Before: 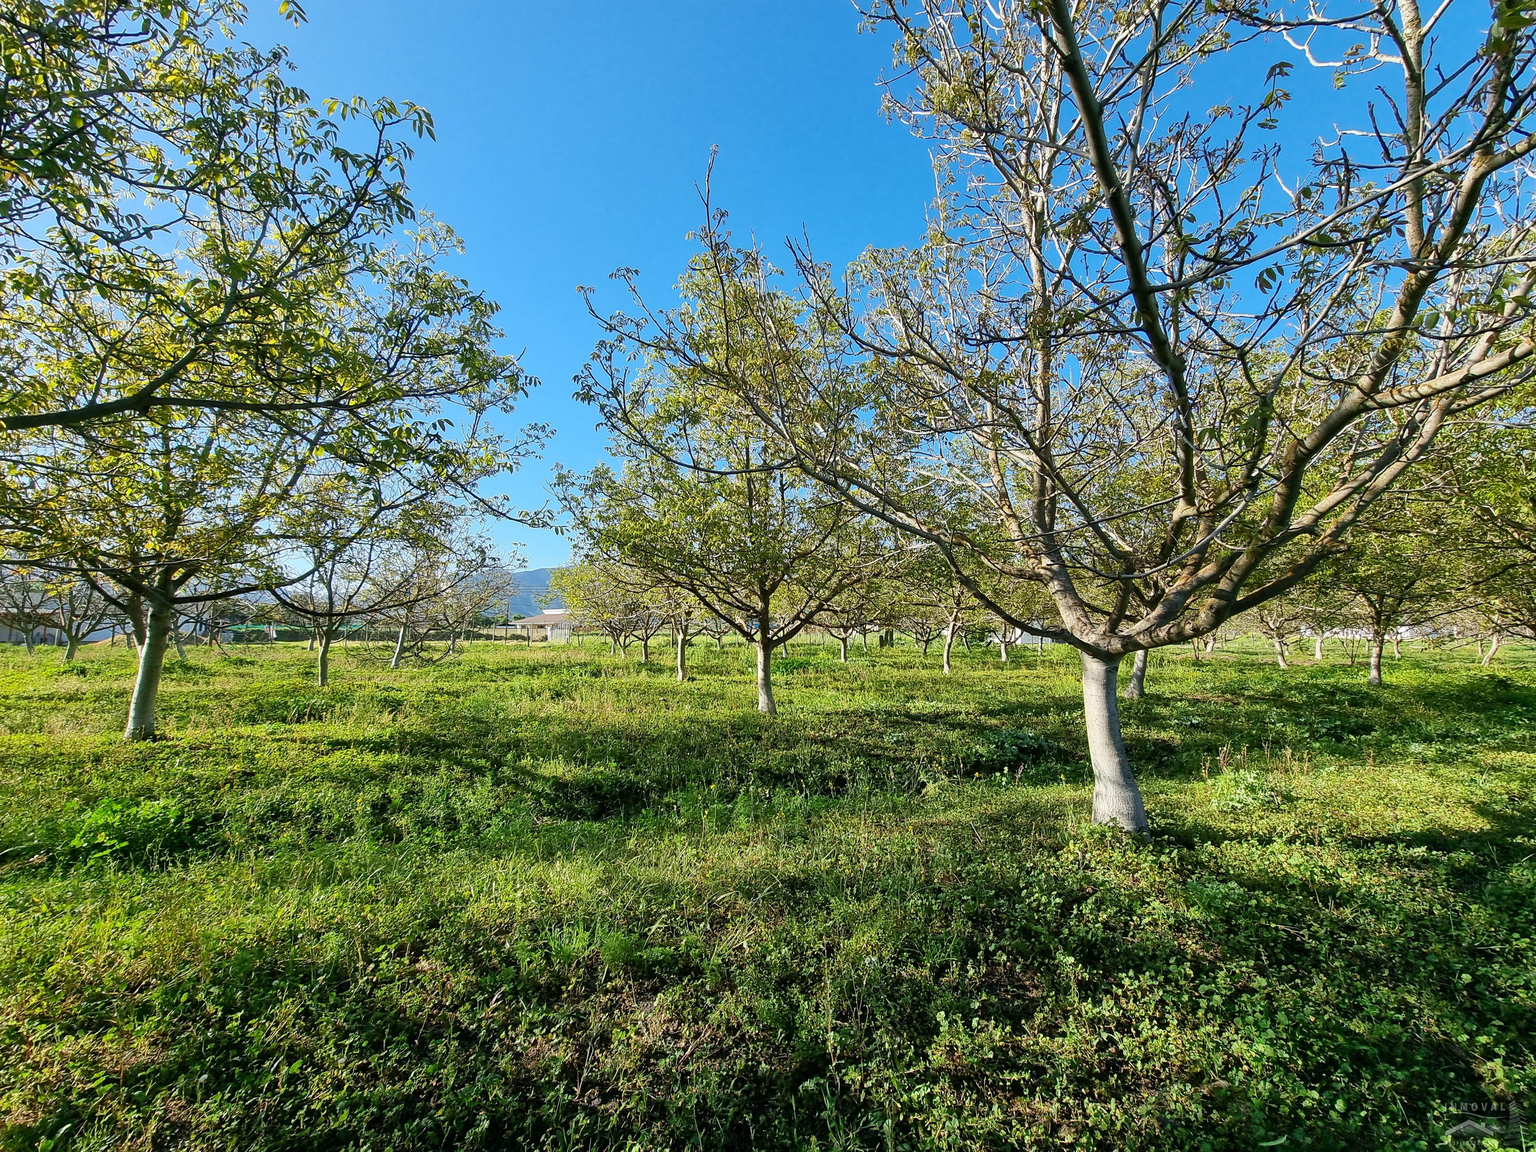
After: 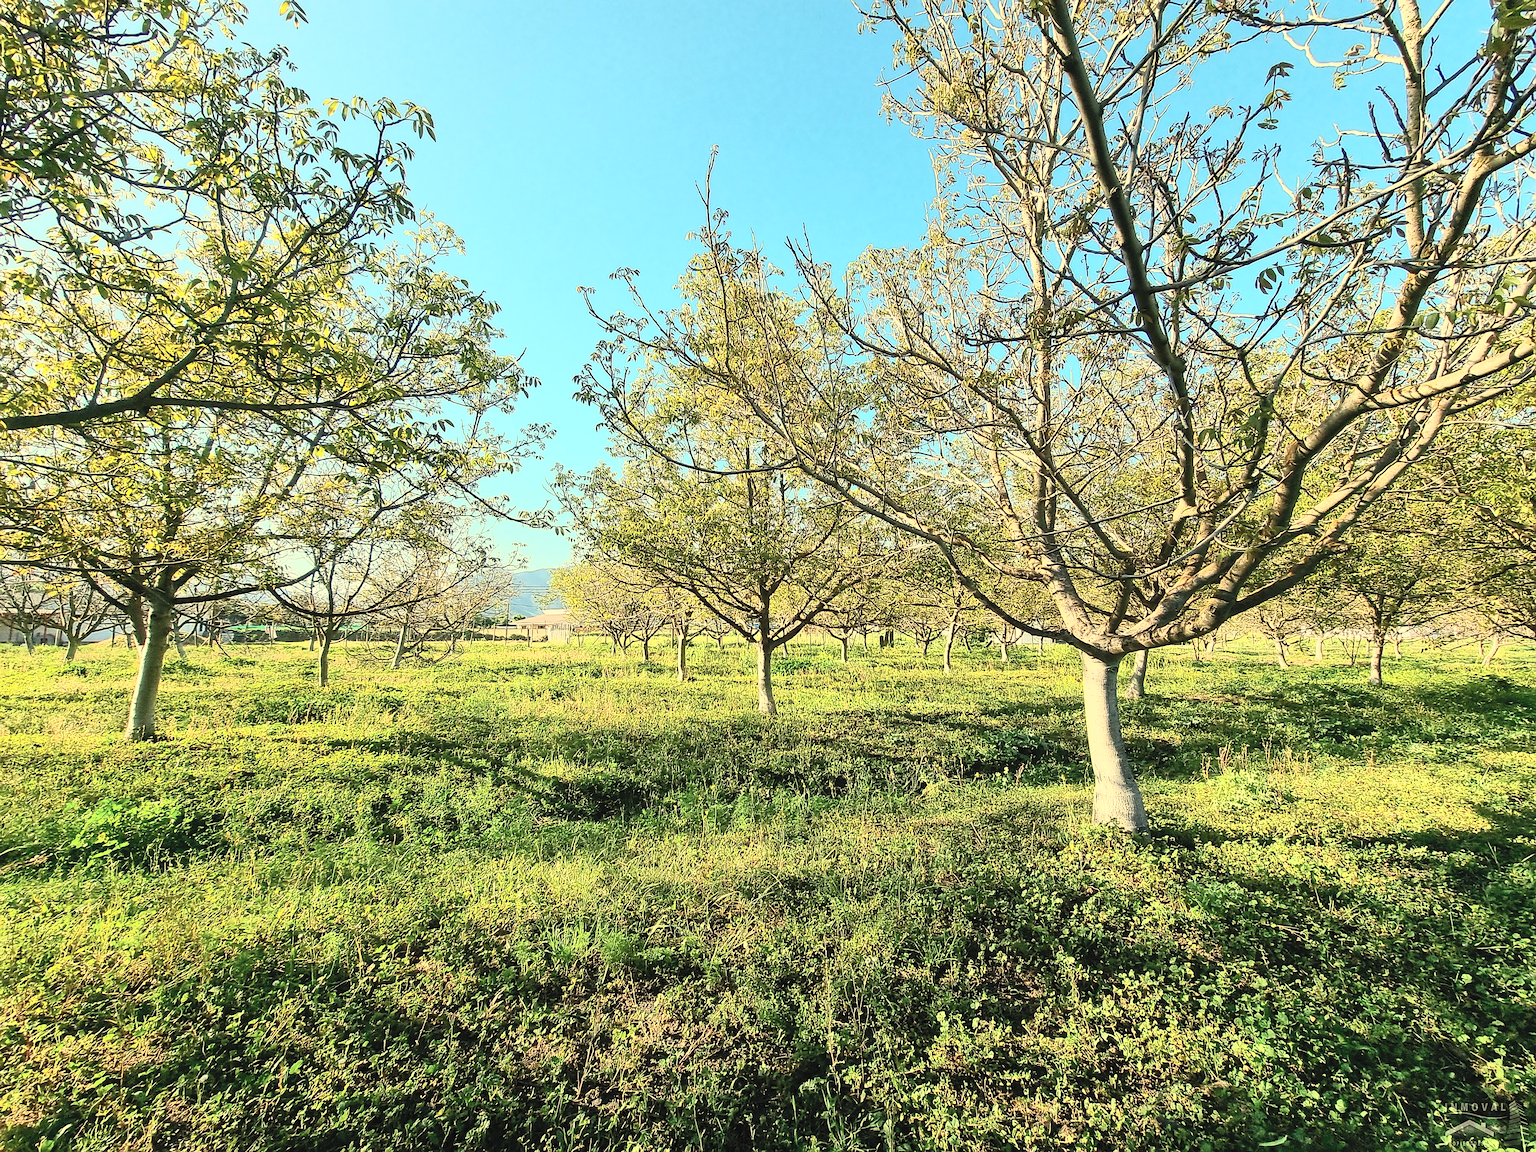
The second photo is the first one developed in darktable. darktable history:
sharpen: on, module defaults
color zones: curves: ch0 [(0.068, 0.464) (0.25, 0.5) (0.48, 0.508) (0.75, 0.536) (0.886, 0.476) (0.967, 0.456)]; ch1 [(0.066, 0.456) (0.25, 0.5) (0.616, 0.508) (0.746, 0.56) (0.934, 0.444)]
contrast brightness saturation: contrast 0.39, brightness 0.53
exposure: exposure -0.041 EV, compensate highlight preservation false
white balance: red 1.08, blue 0.791
